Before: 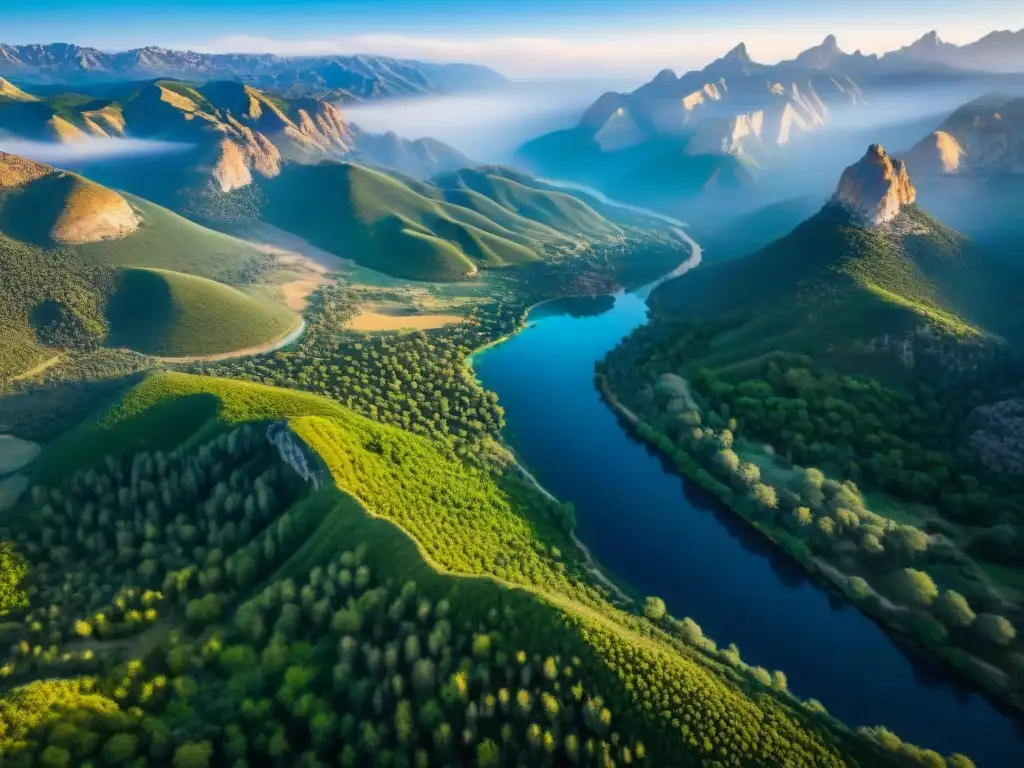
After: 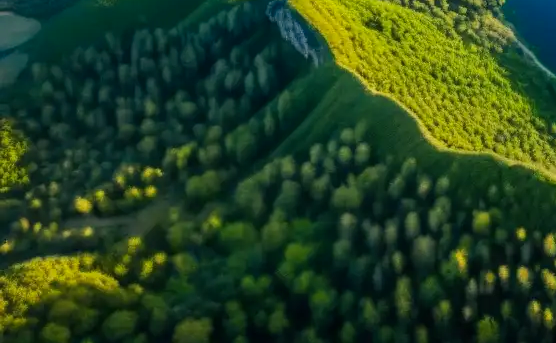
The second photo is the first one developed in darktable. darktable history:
color calibration: output R [0.999, 0.026, -0.11, 0], output G [-0.019, 1.037, -0.099, 0], output B [0.022, -0.023, 0.902, 0], illuminant same as pipeline (D50), adaptation none (bypass), x 0.333, y 0.334, temperature 5005.67 K
crop and rotate: top 55.19%, right 45.655%, bottom 0.096%
